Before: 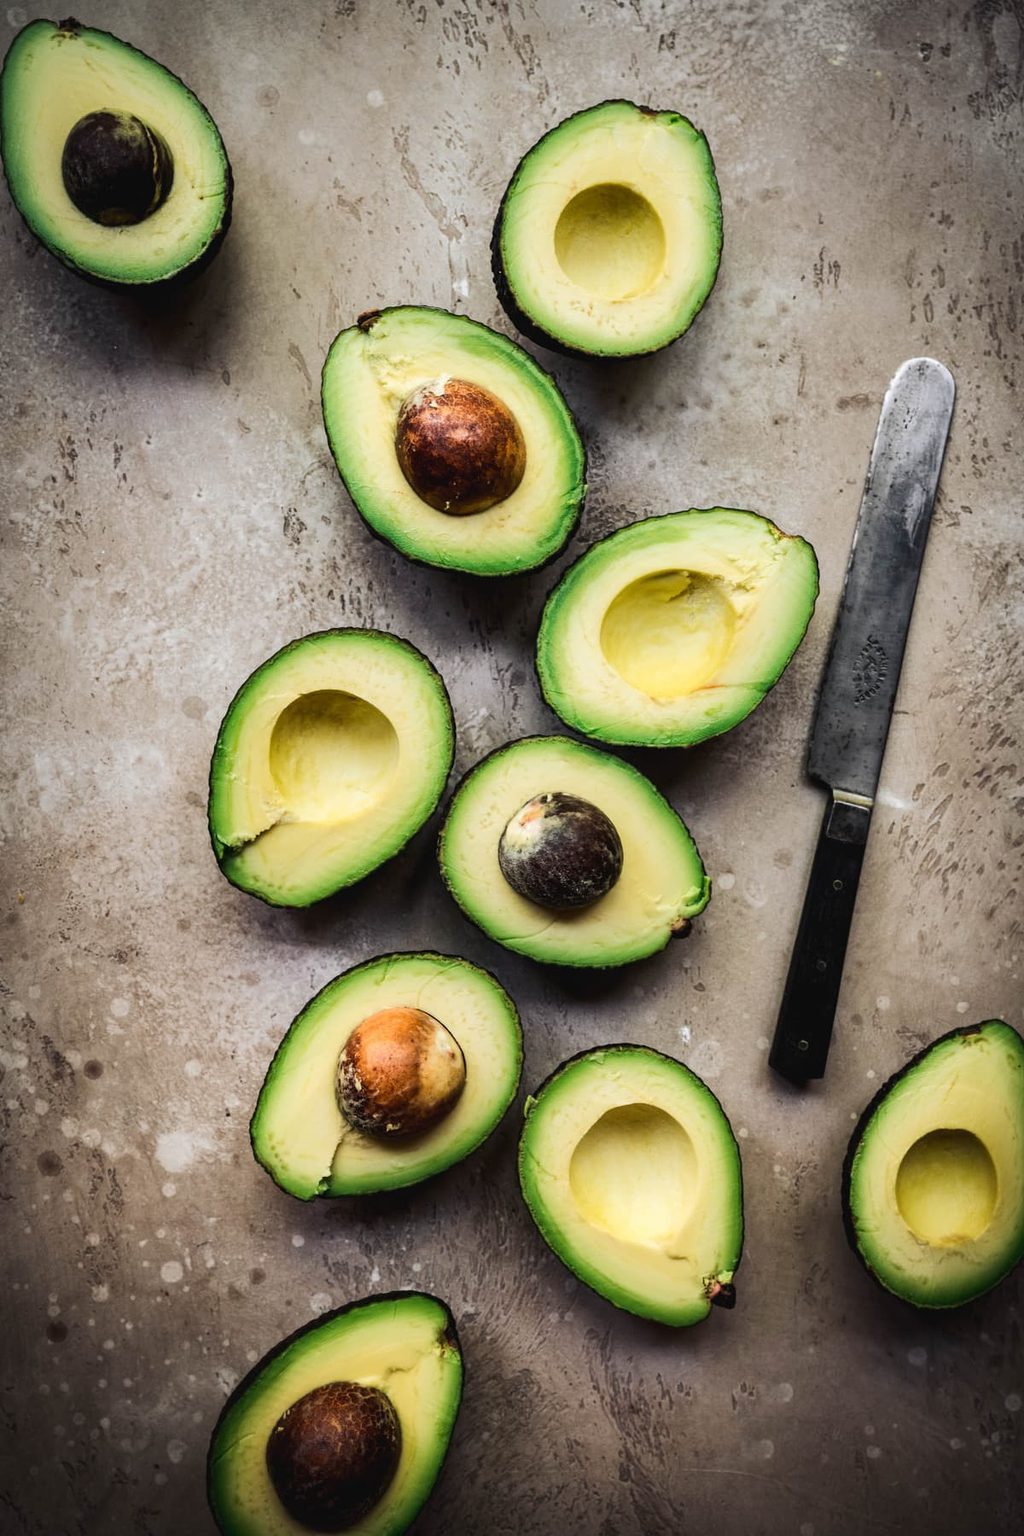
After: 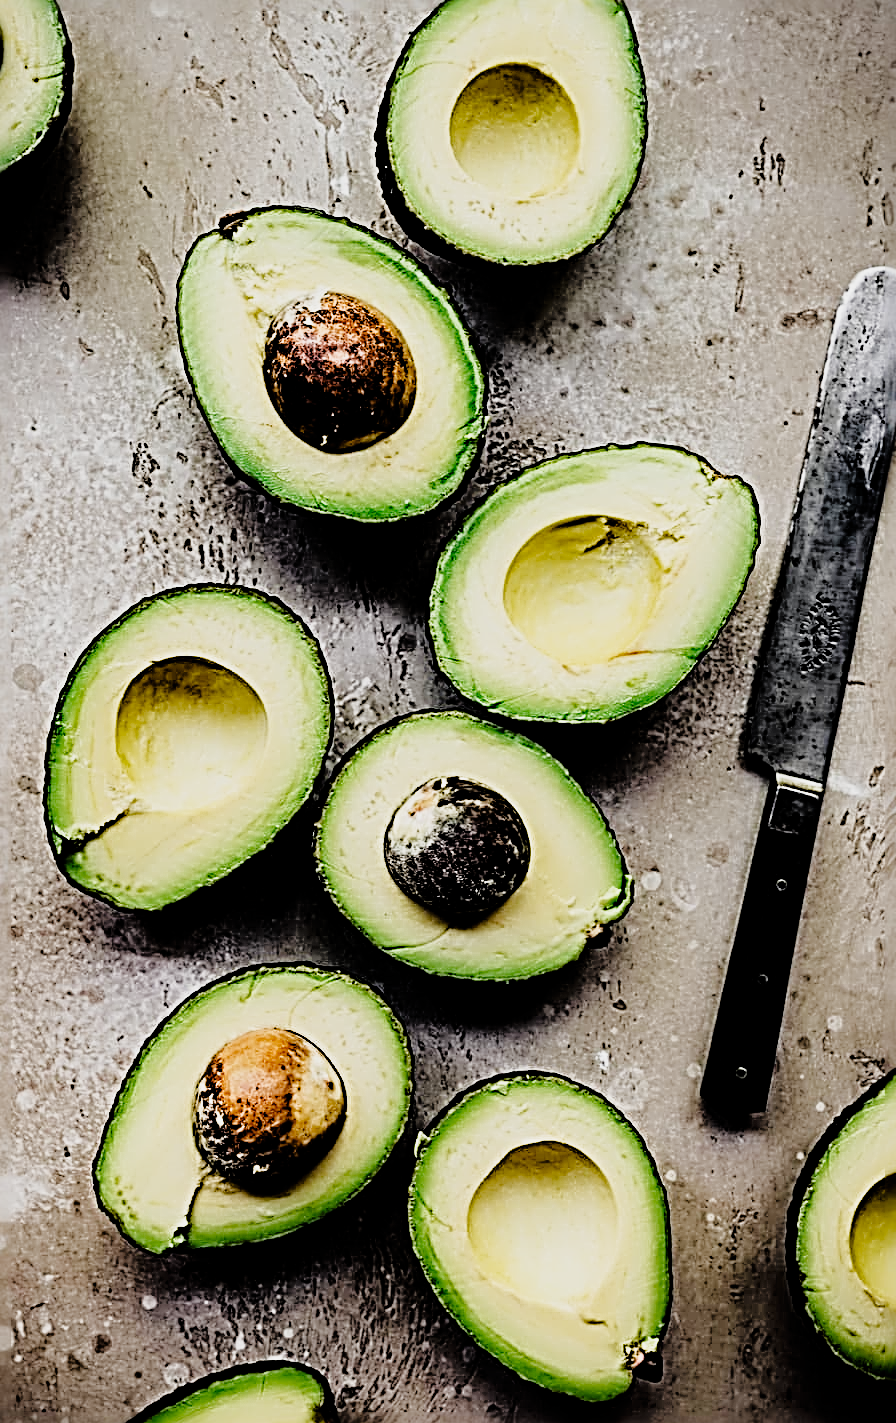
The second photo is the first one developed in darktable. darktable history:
sharpen: radius 4.009, amount 1.985
filmic rgb: black relative exposure -4.3 EV, white relative exposure 4.56 EV, threshold 2.96 EV, hardness 2.38, contrast 1.055, add noise in highlights 0.001, preserve chrominance no, color science v3 (2019), use custom middle-gray values true, contrast in highlights soft, enable highlight reconstruction true
tone curve: curves: ch0 [(0, 0) (0.105, 0.044) (0.195, 0.128) (0.283, 0.283) (0.384, 0.404) (0.485, 0.531) (0.638, 0.681) (0.795, 0.879) (1, 0.977)]; ch1 [(0, 0) (0.161, 0.092) (0.35, 0.33) (0.379, 0.401) (0.456, 0.469) (0.498, 0.503) (0.531, 0.537) (0.596, 0.621) (0.635, 0.671) (1, 1)]; ch2 [(0, 0) (0.371, 0.362) (0.437, 0.437) (0.483, 0.484) (0.53, 0.515) (0.56, 0.58) (0.622, 0.606) (1, 1)], color space Lab, linked channels, preserve colors none
crop: left 16.675%, top 8.462%, right 8.638%, bottom 12.462%
